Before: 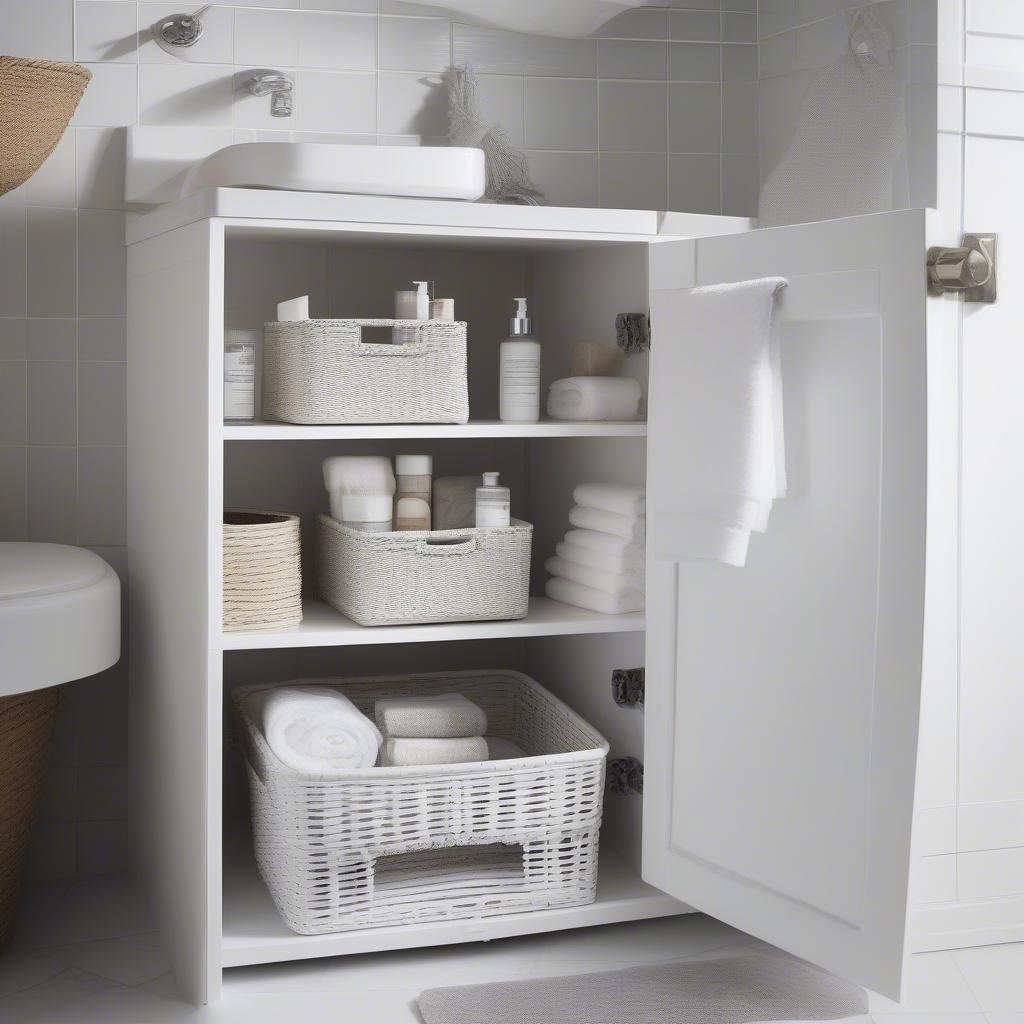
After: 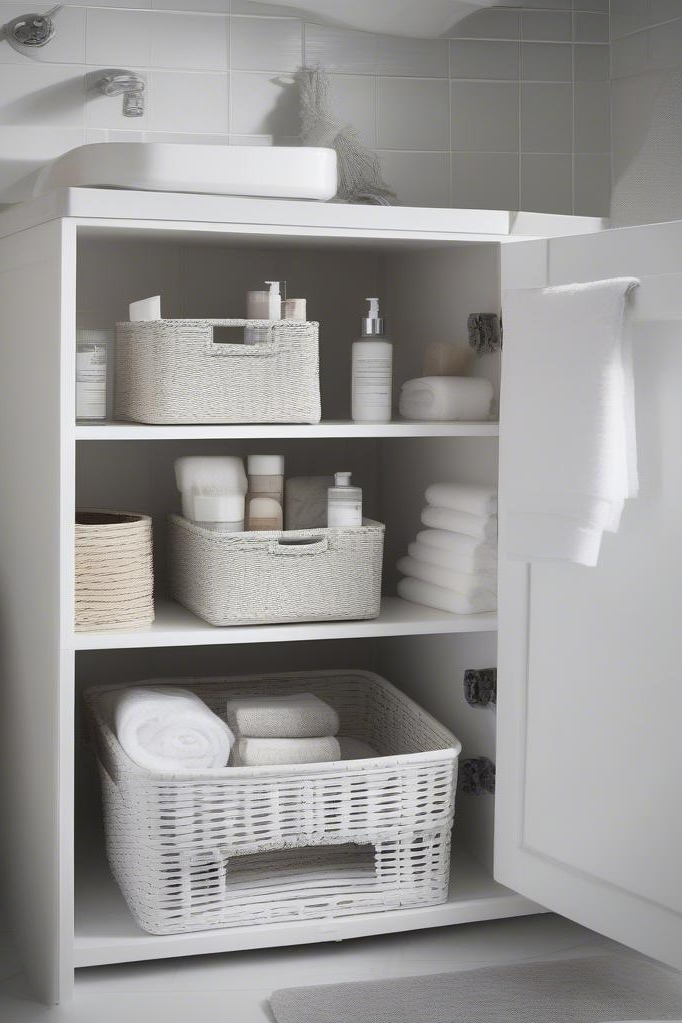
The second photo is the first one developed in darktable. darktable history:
crop and rotate: left 14.454%, right 18.864%
vignetting: on, module defaults
